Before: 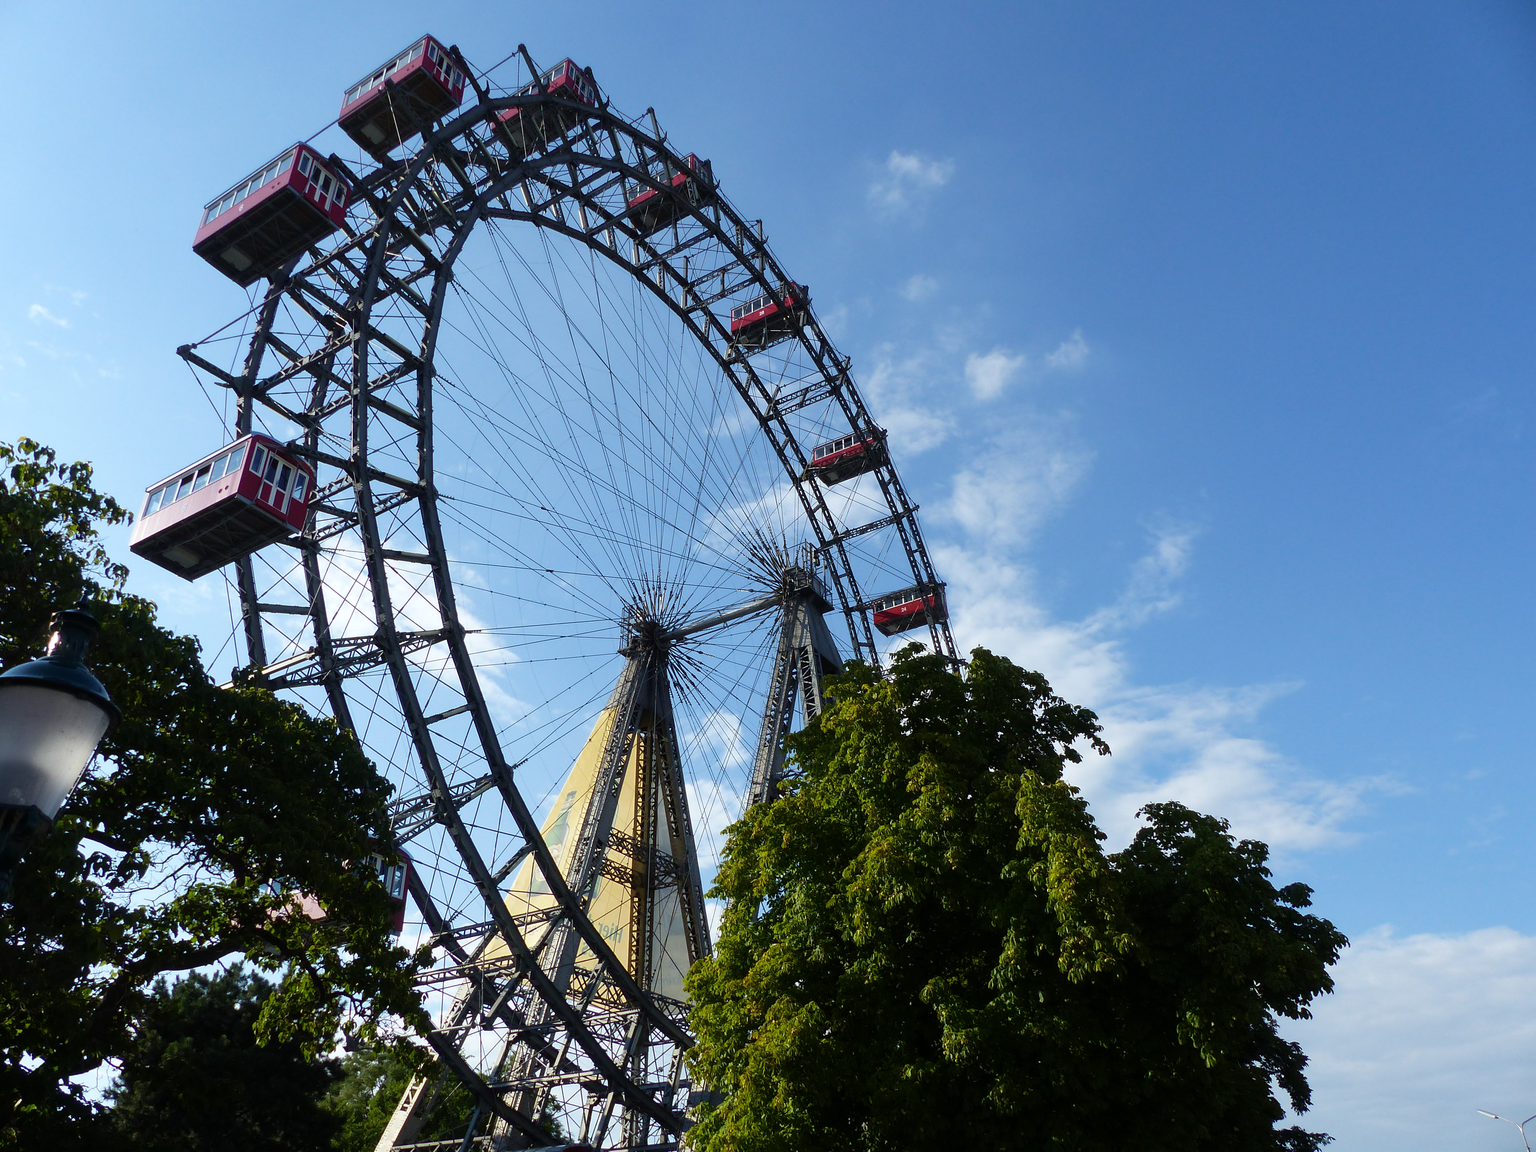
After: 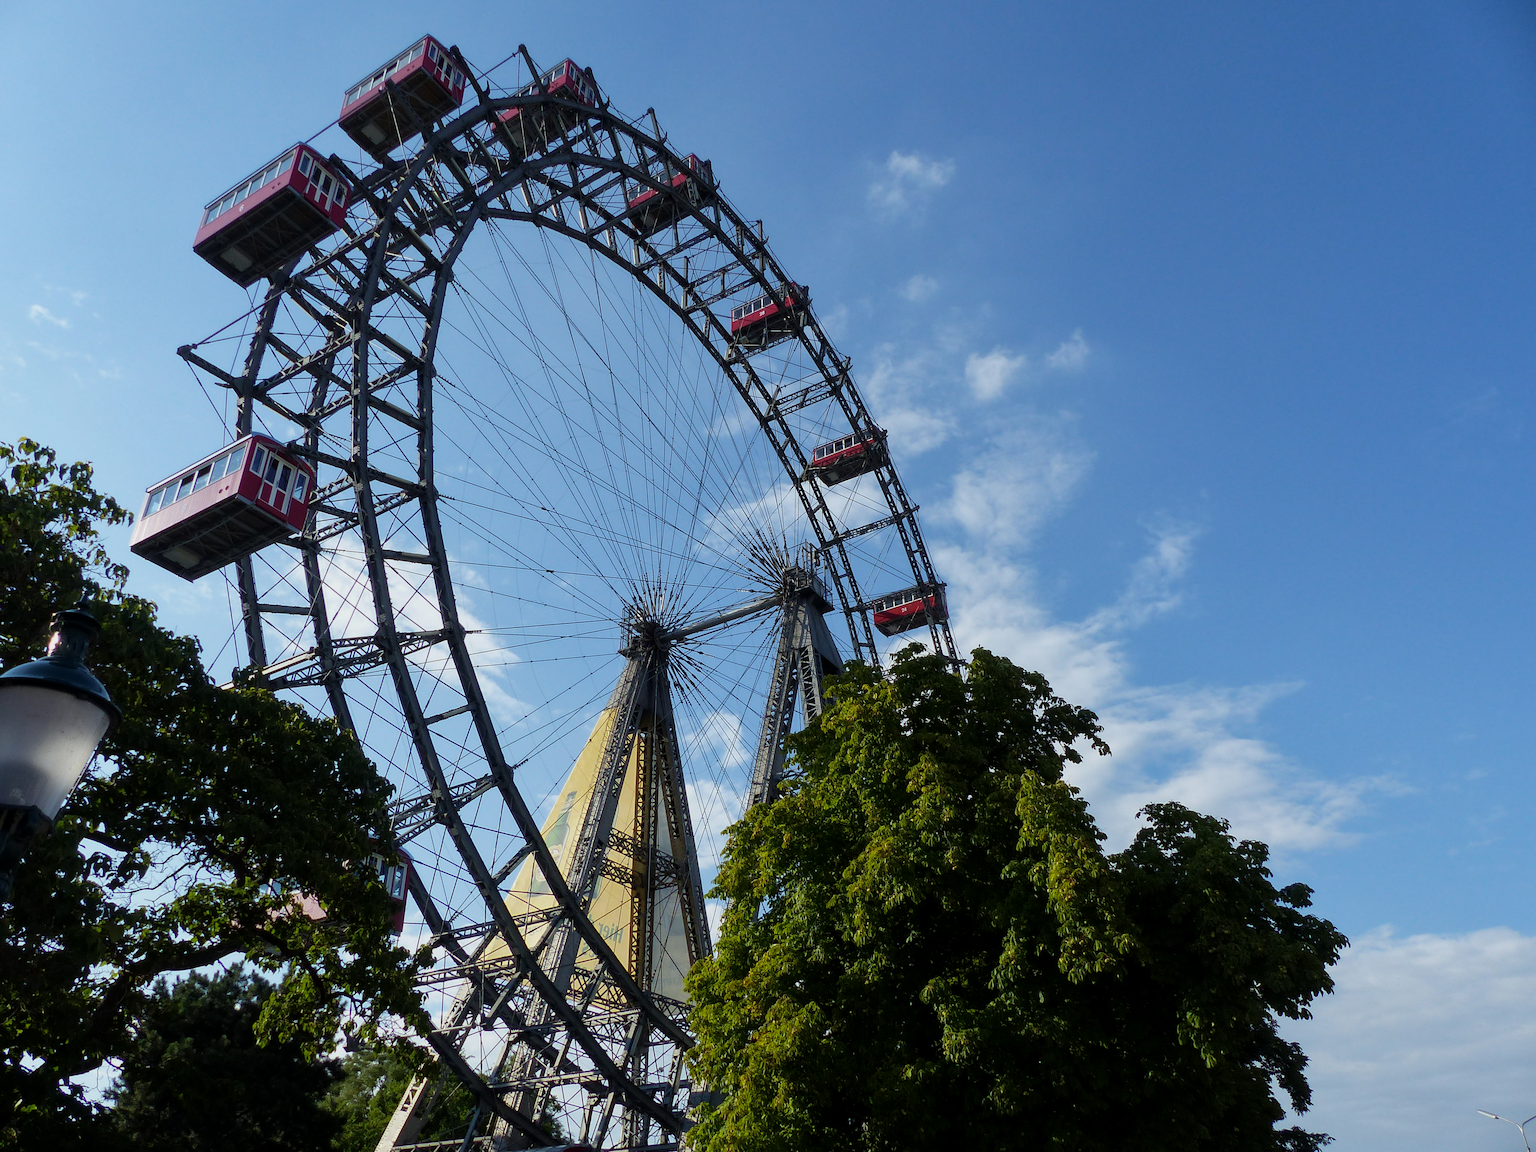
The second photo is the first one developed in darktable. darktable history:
shadows and highlights: shadows 25, white point adjustment -3, highlights -30
local contrast: highlights 100%, shadows 100%, detail 120%, midtone range 0.2
exposure: exposure -0.116 EV, compensate exposure bias true, compensate highlight preservation false
